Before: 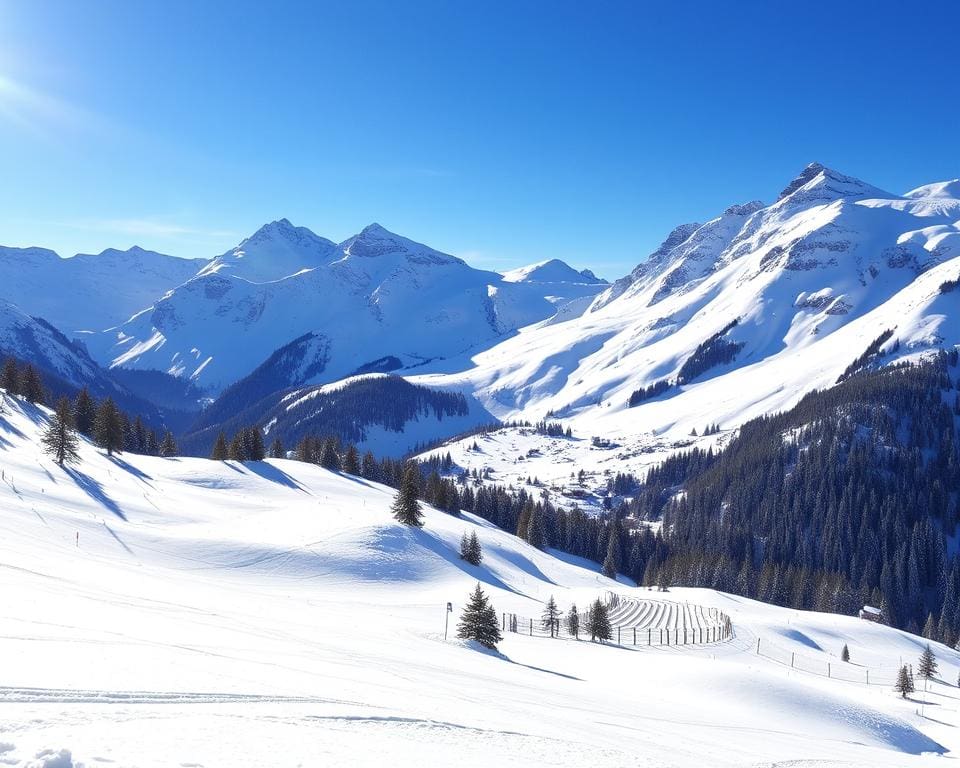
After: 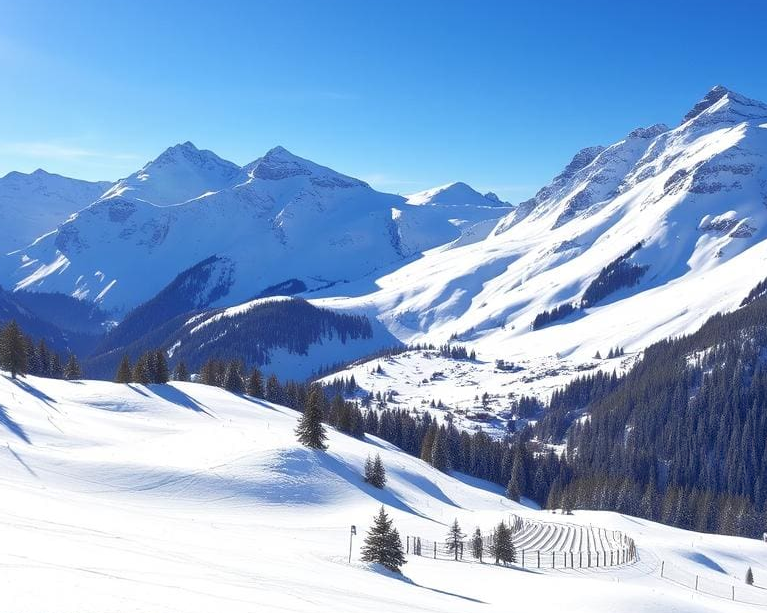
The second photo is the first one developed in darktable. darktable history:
crop and rotate: left 10.071%, top 10.071%, right 10.02%, bottom 10.02%
shadows and highlights: shadows 43.06, highlights 6.94
